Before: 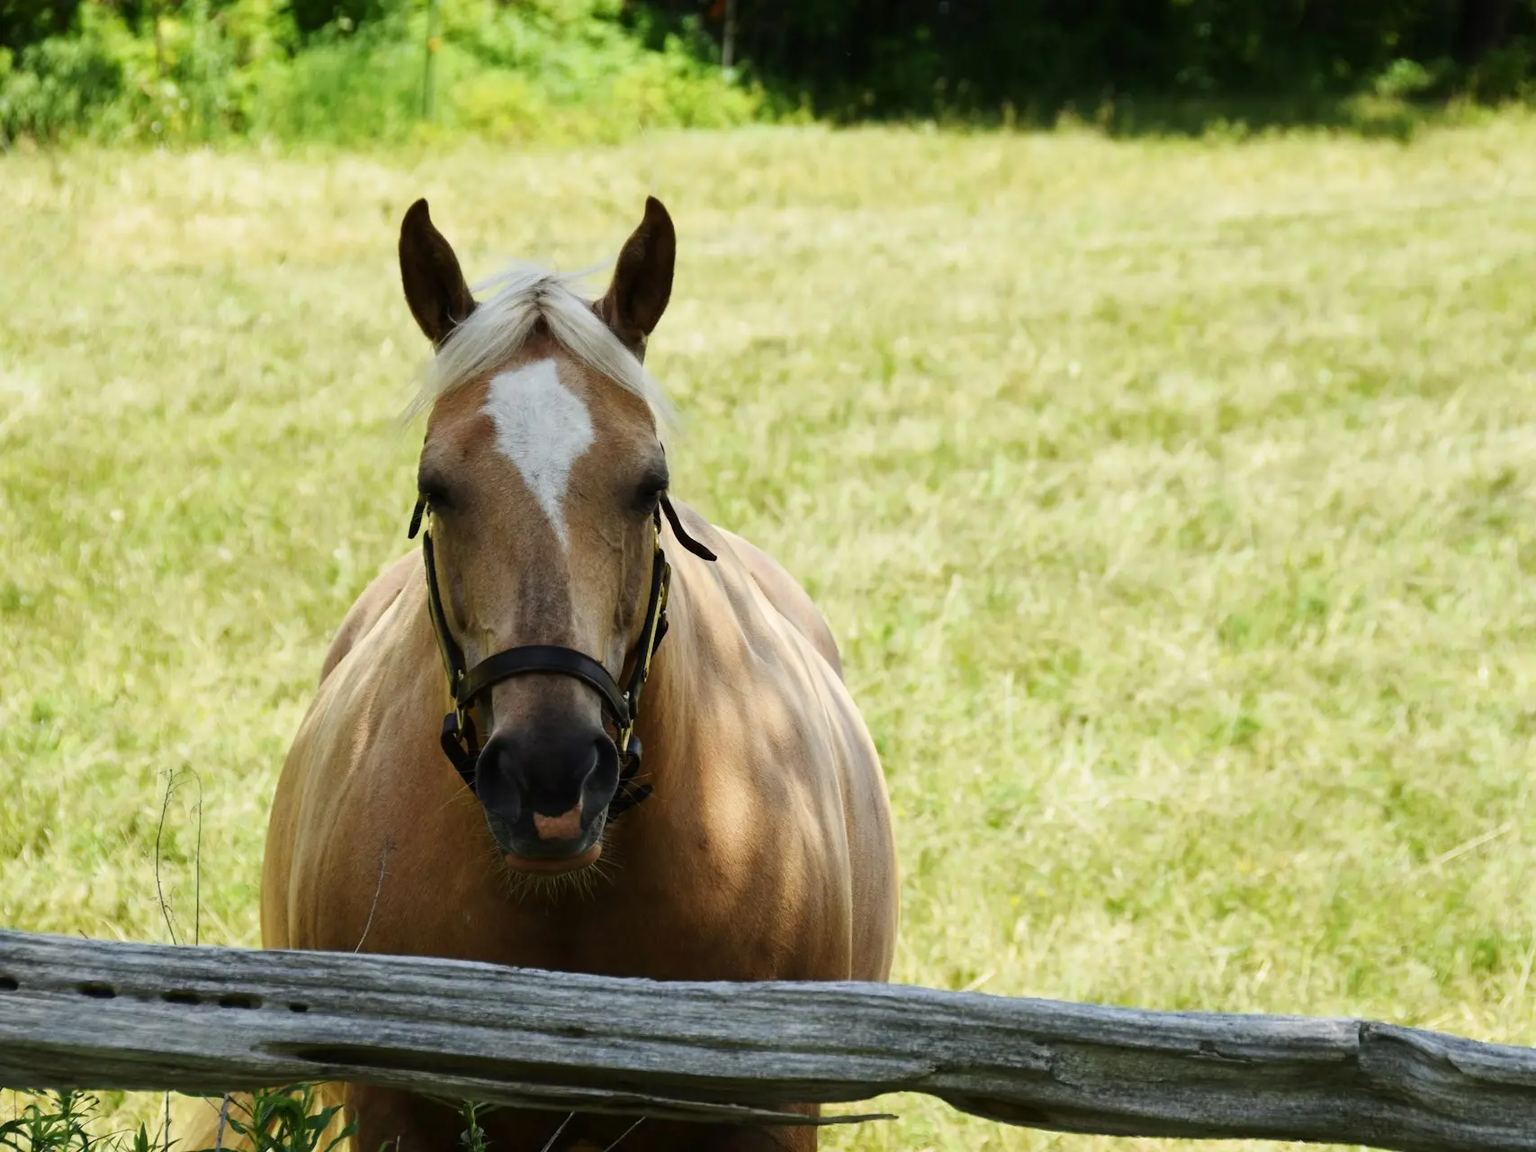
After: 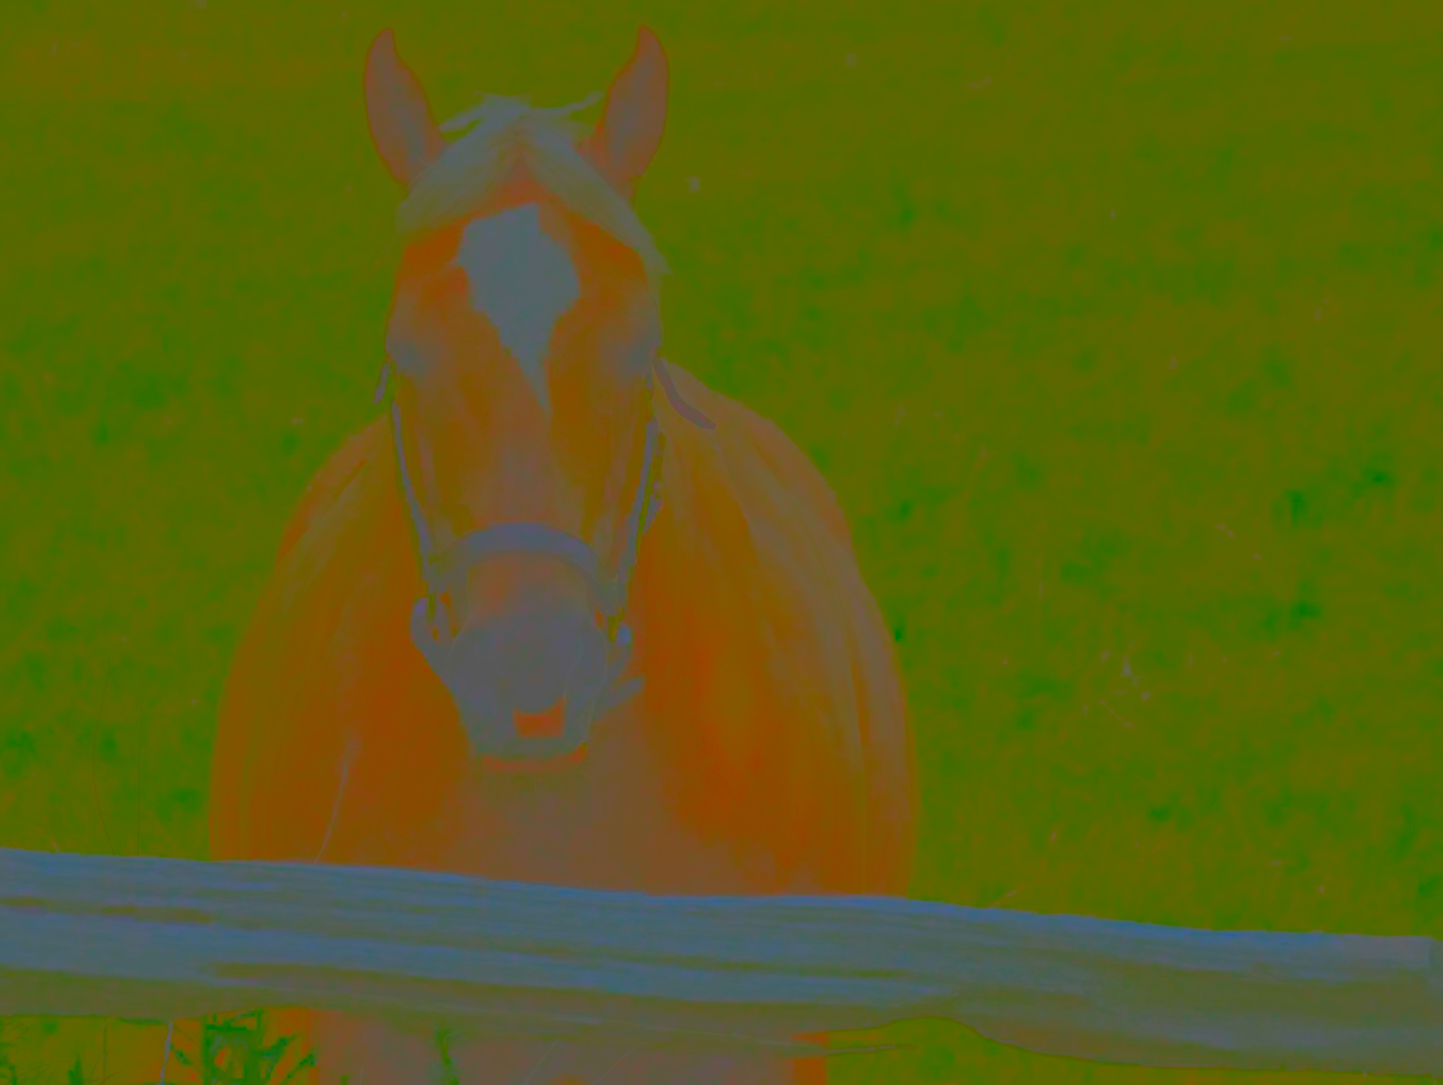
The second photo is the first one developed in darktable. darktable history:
crop and rotate: left 4.754%, top 15.172%, right 10.667%
contrast brightness saturation: contrast -0.974, brightness -0.174, saturation 0.756
exposure: black level correction 0, exposure 1 EV, compensate highlight preservation false
local contrast: detail 144%
